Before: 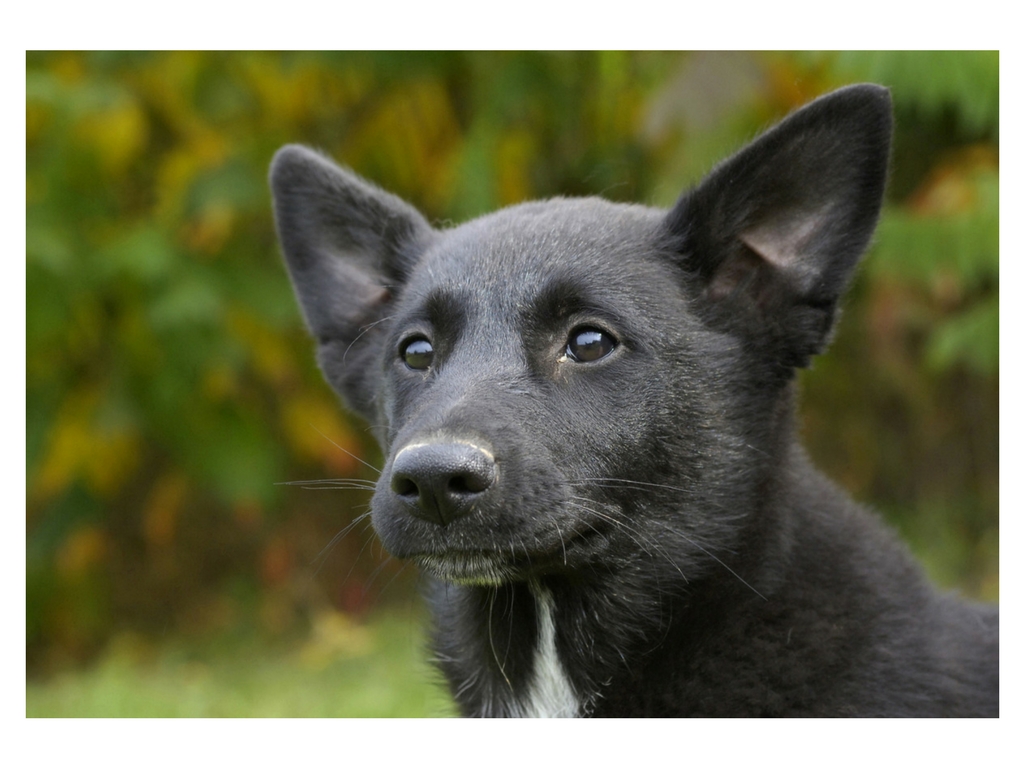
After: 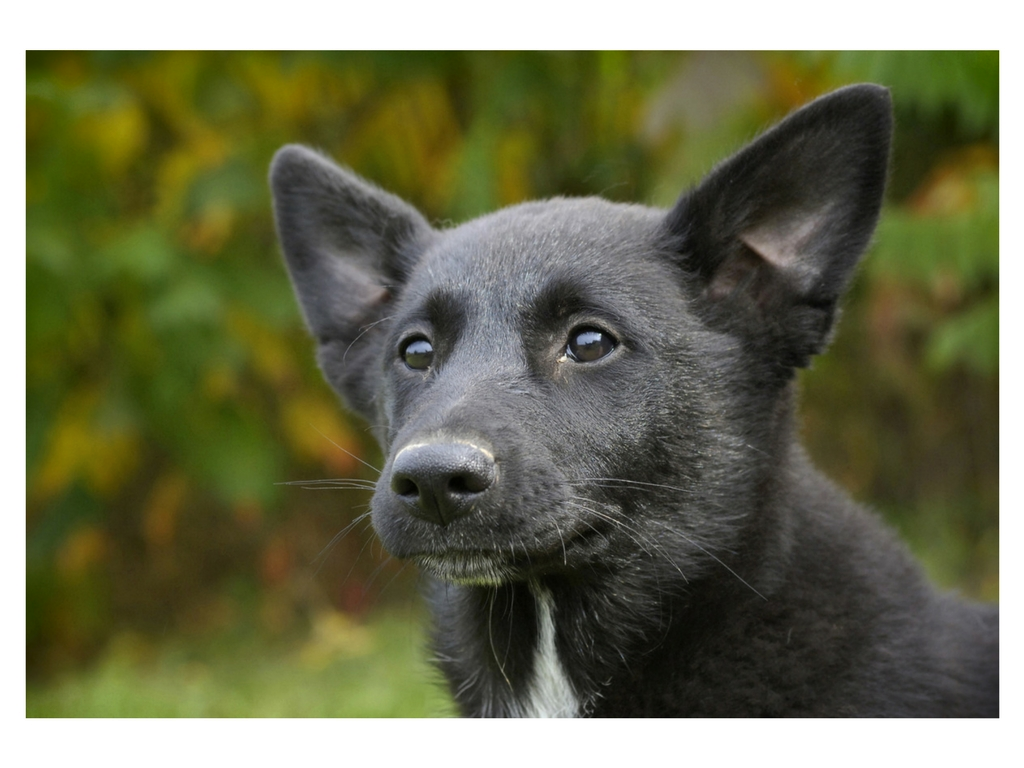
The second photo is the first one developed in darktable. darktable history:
color correction: highlights b* 0.035, saturation 0.976
shadows and highlights: soften with gaussian
